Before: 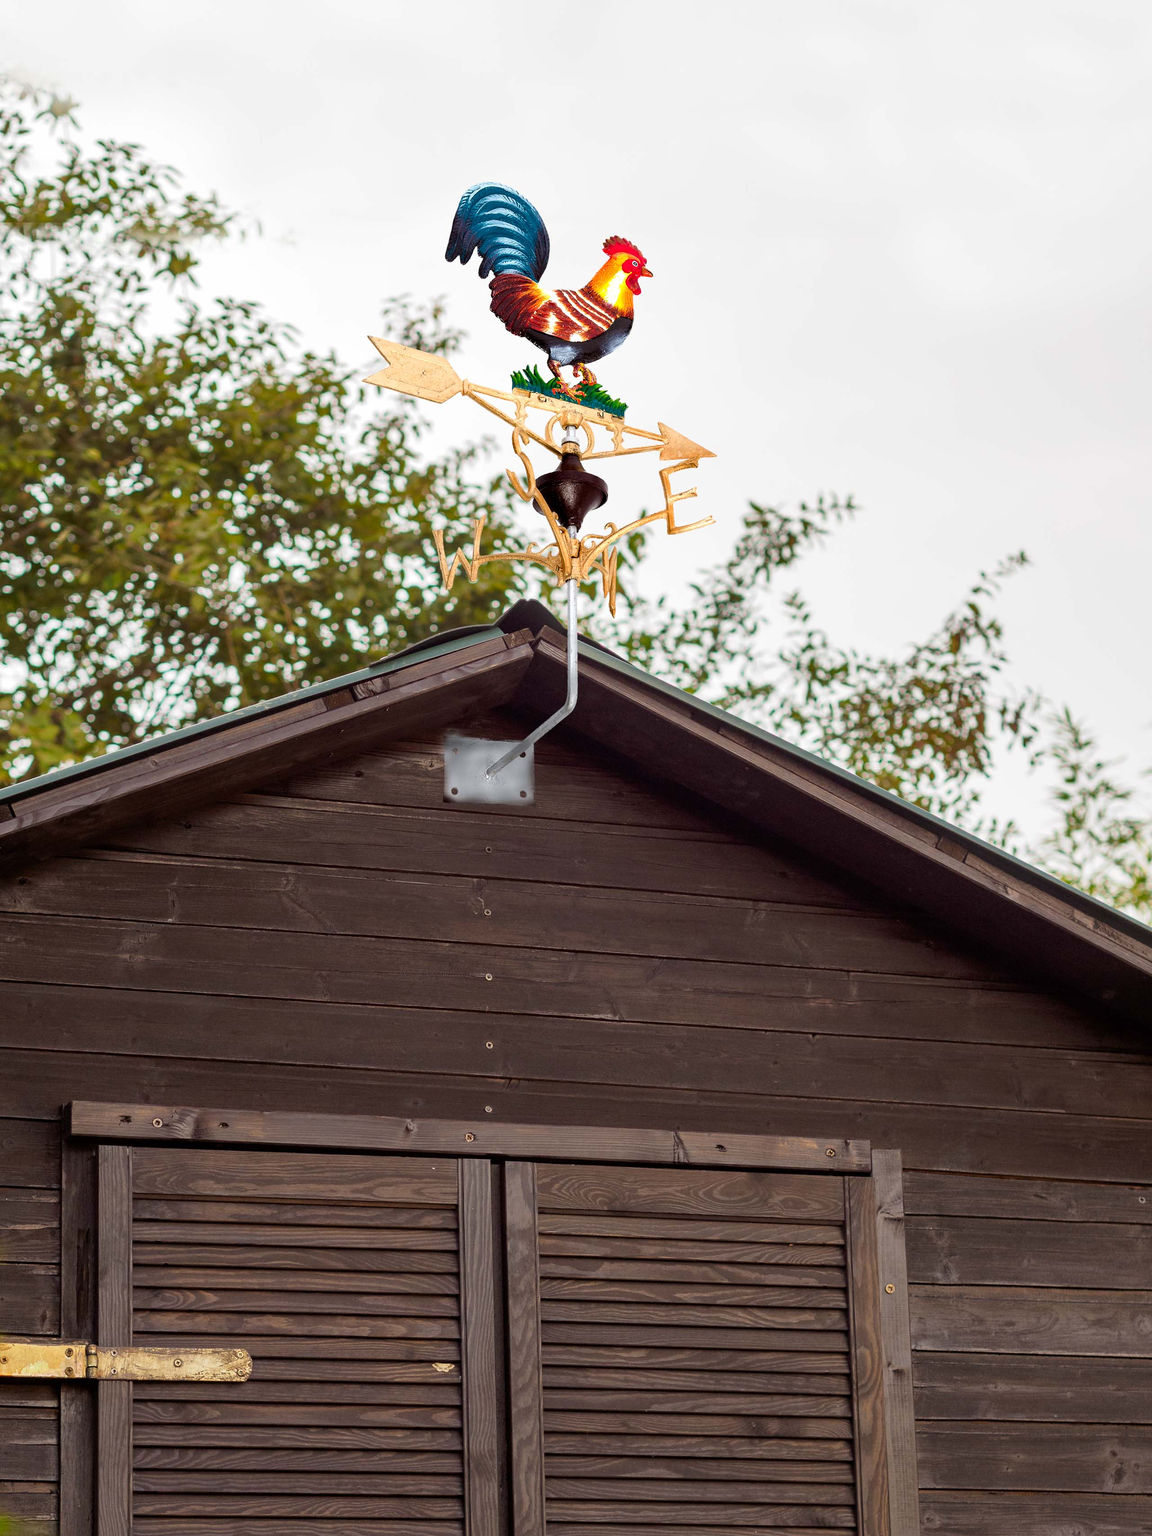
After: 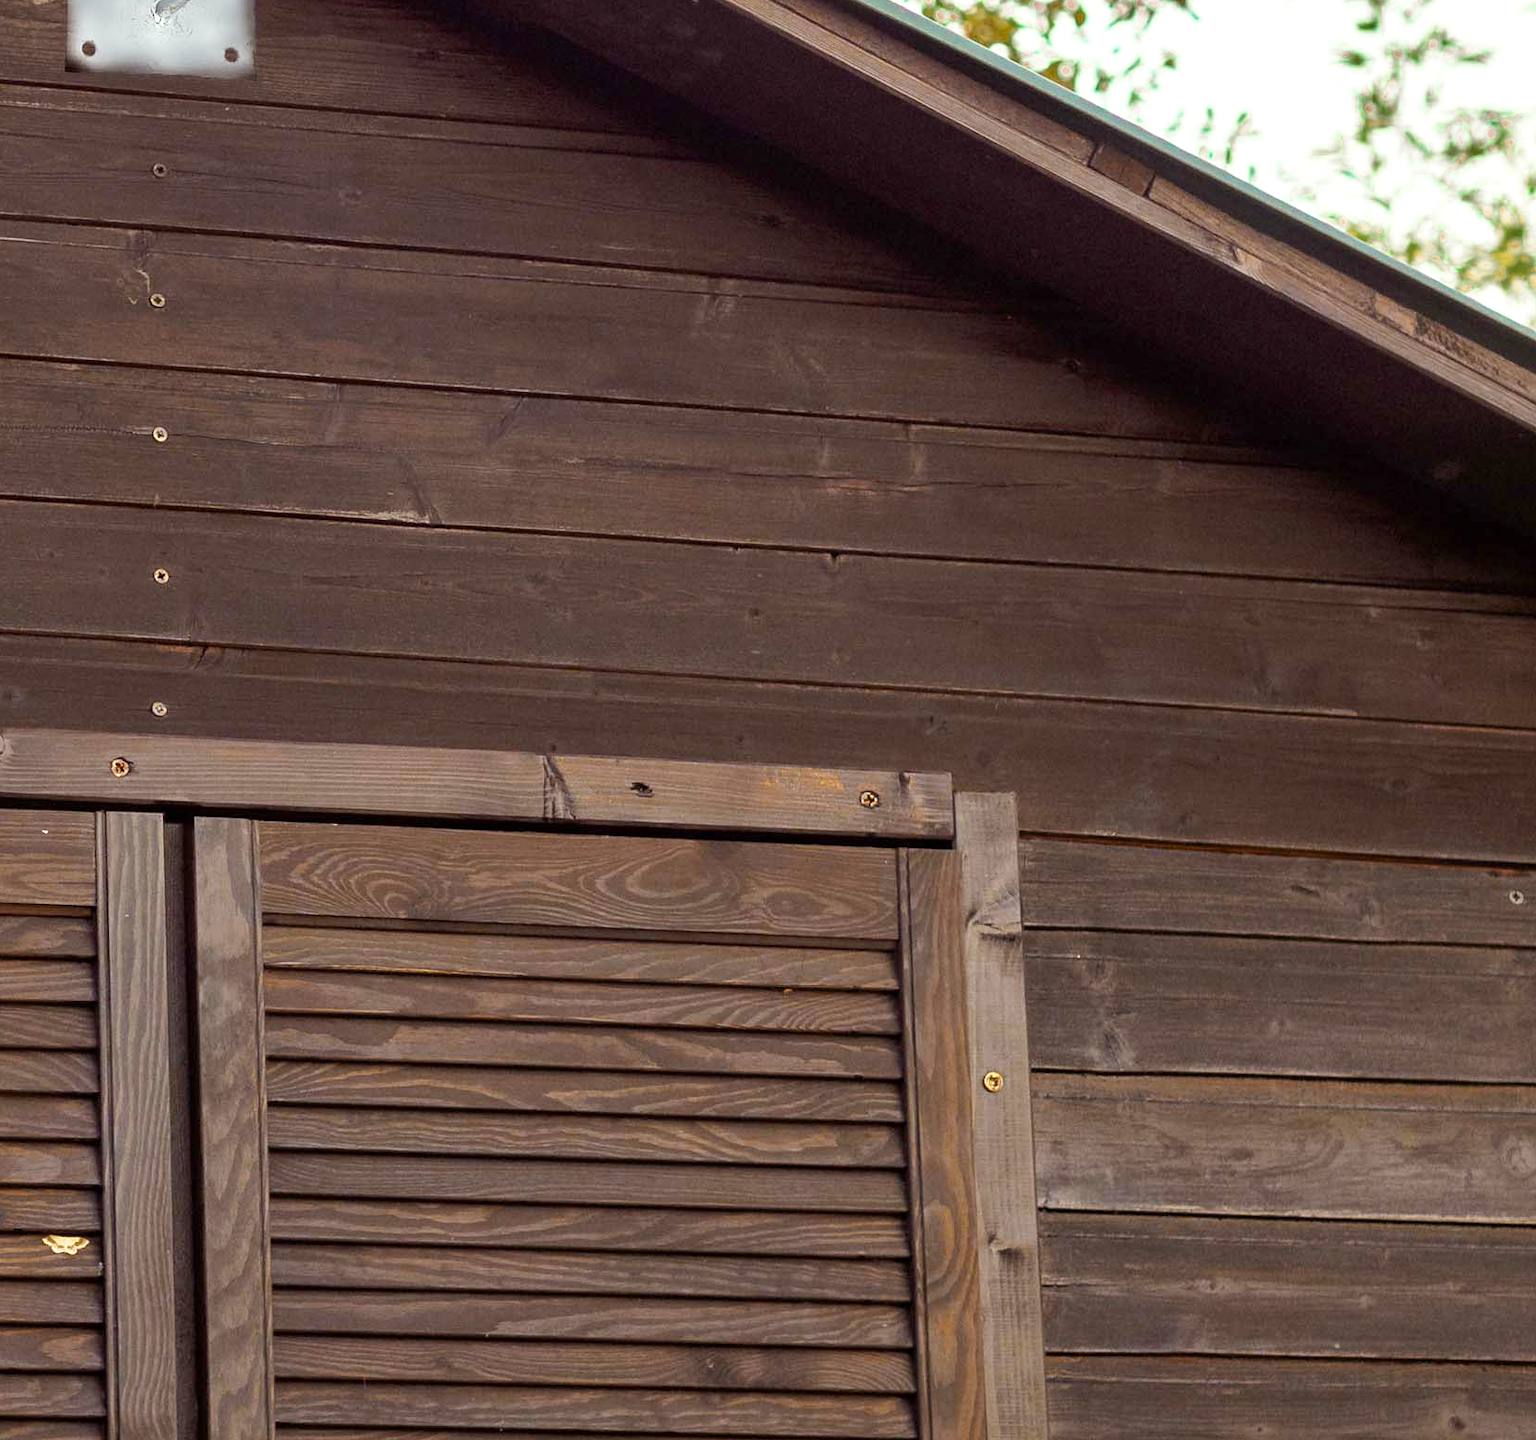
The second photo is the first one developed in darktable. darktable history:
crop and rotate: left 35.78%, top 49.999%, bottom 4.808%
base curve: curves: ch0 [(0, 0) (0.666, 0.806) (1, 1)], preserve colors none
color correction: highlights a* -2.62, highlights b* 2.46
exposure: exposure 0.487 EV, compensate exposure bias true, compensate highlight preservation false
color zones: curves: ch0 [(0.11, 0.396) (0.195, 0.36) (0.25, 0.5) (0.303, 0.412) (0.357, 0.544) (0.75, 0.5) (0.967, 0.328)]; ch1 [(0, 0.468) (0.112, 0.512) (0.202, 0.6) (0.25, 0.5) (0.307, 0.352) (0.357, 0.544) (0.75, 0.5) (0.963, 0.524)]
